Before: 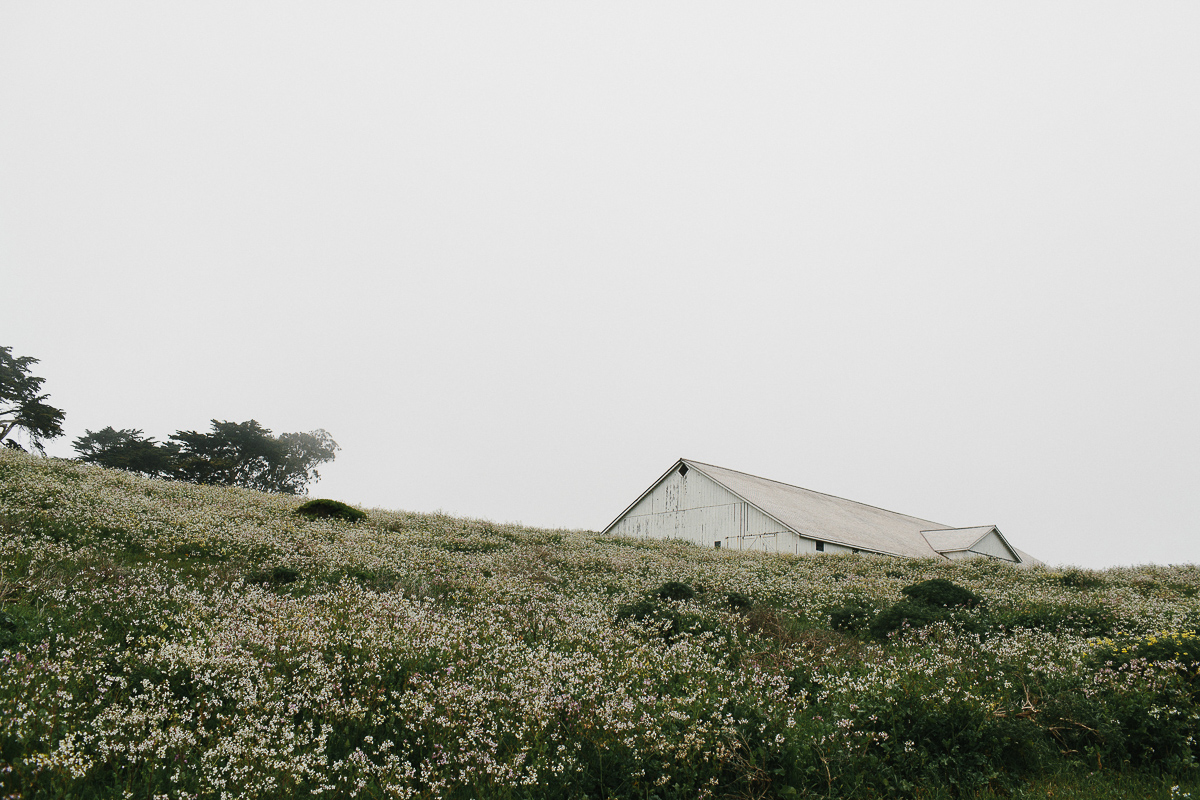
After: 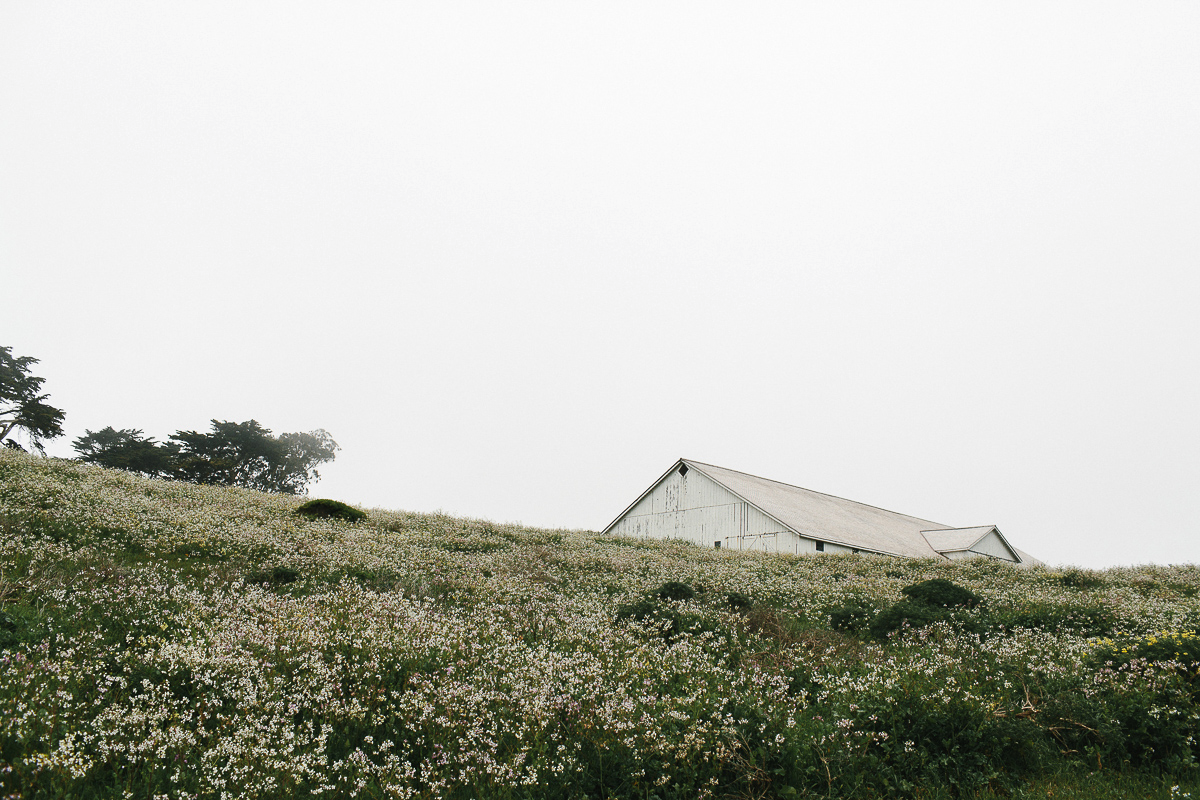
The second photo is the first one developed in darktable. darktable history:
exposure: black level correction 0, exposure 0.2 EV, compensate exposure bias true, compensate highlight preservation false
tone equalizer: on, module defaults
